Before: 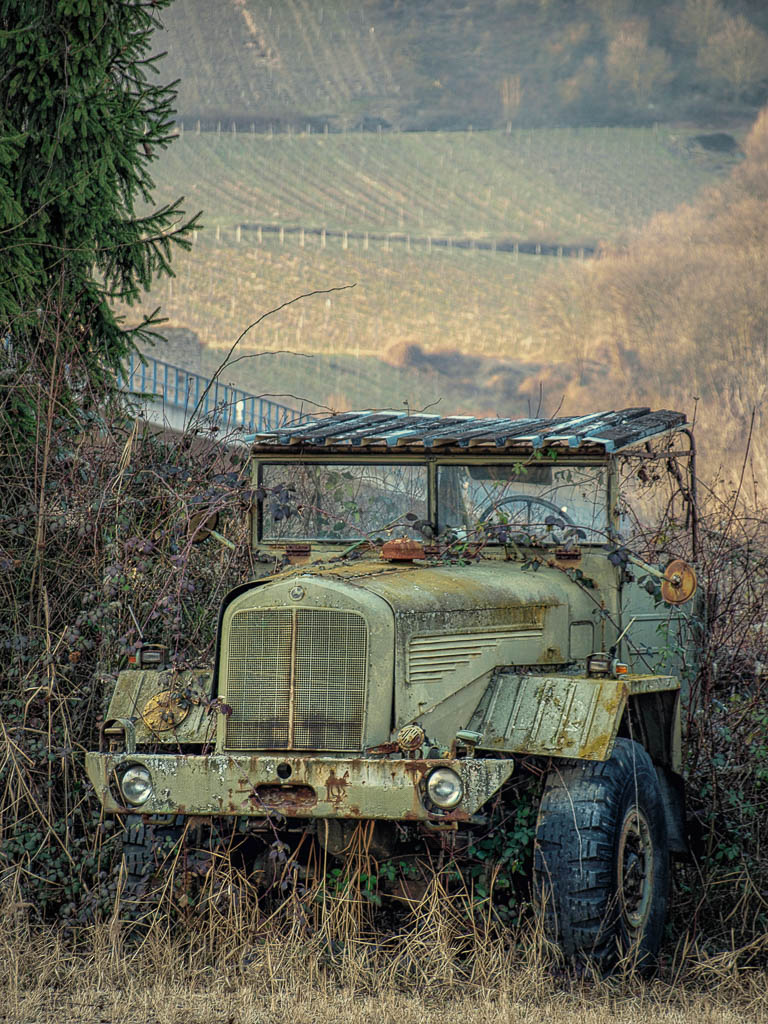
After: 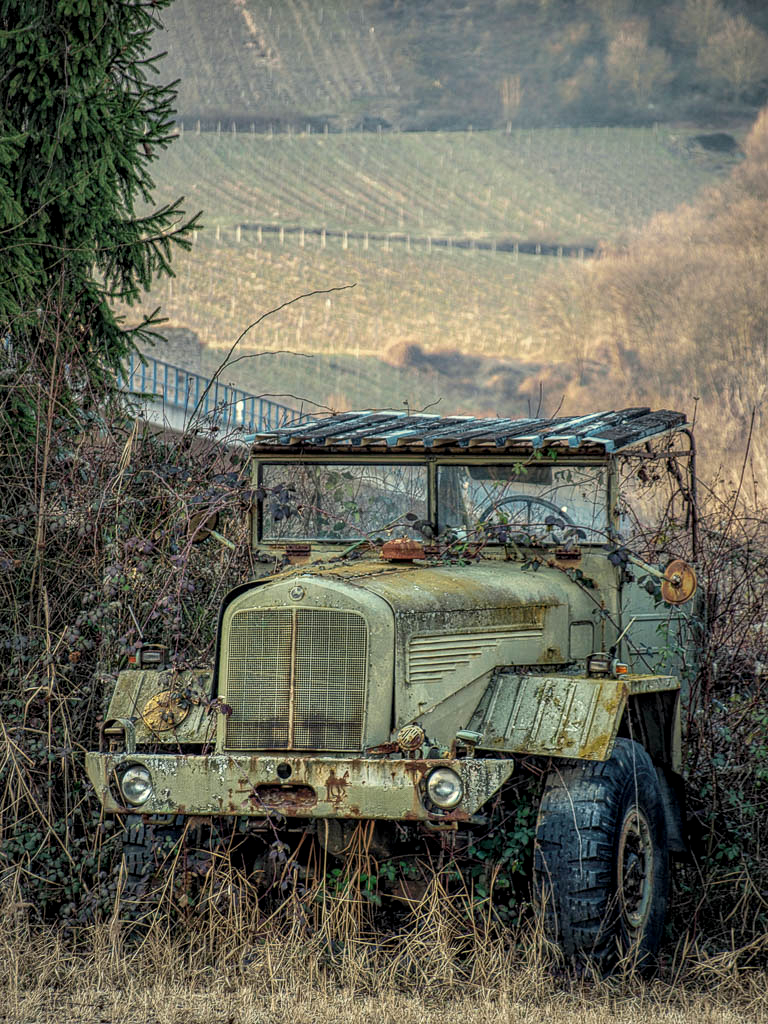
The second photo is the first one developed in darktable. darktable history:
color zones: curves: ch0 [(0, 0.5) (0.143, 0.5) (0.286, 0.5) (0.429, 0.5) (0.571, 0.5) (0.714, 0.476) (0.857, 0.5) (1, 0.5)]; ch2 [(0, 0.5) (0.143, 0.5) (0.286, 0.5) (0.429, 0.5) (0.571, 0.5) (0.714, 0.487) (0.857, 0.5) (1, 0.5)]
local contrast: detail 130%
